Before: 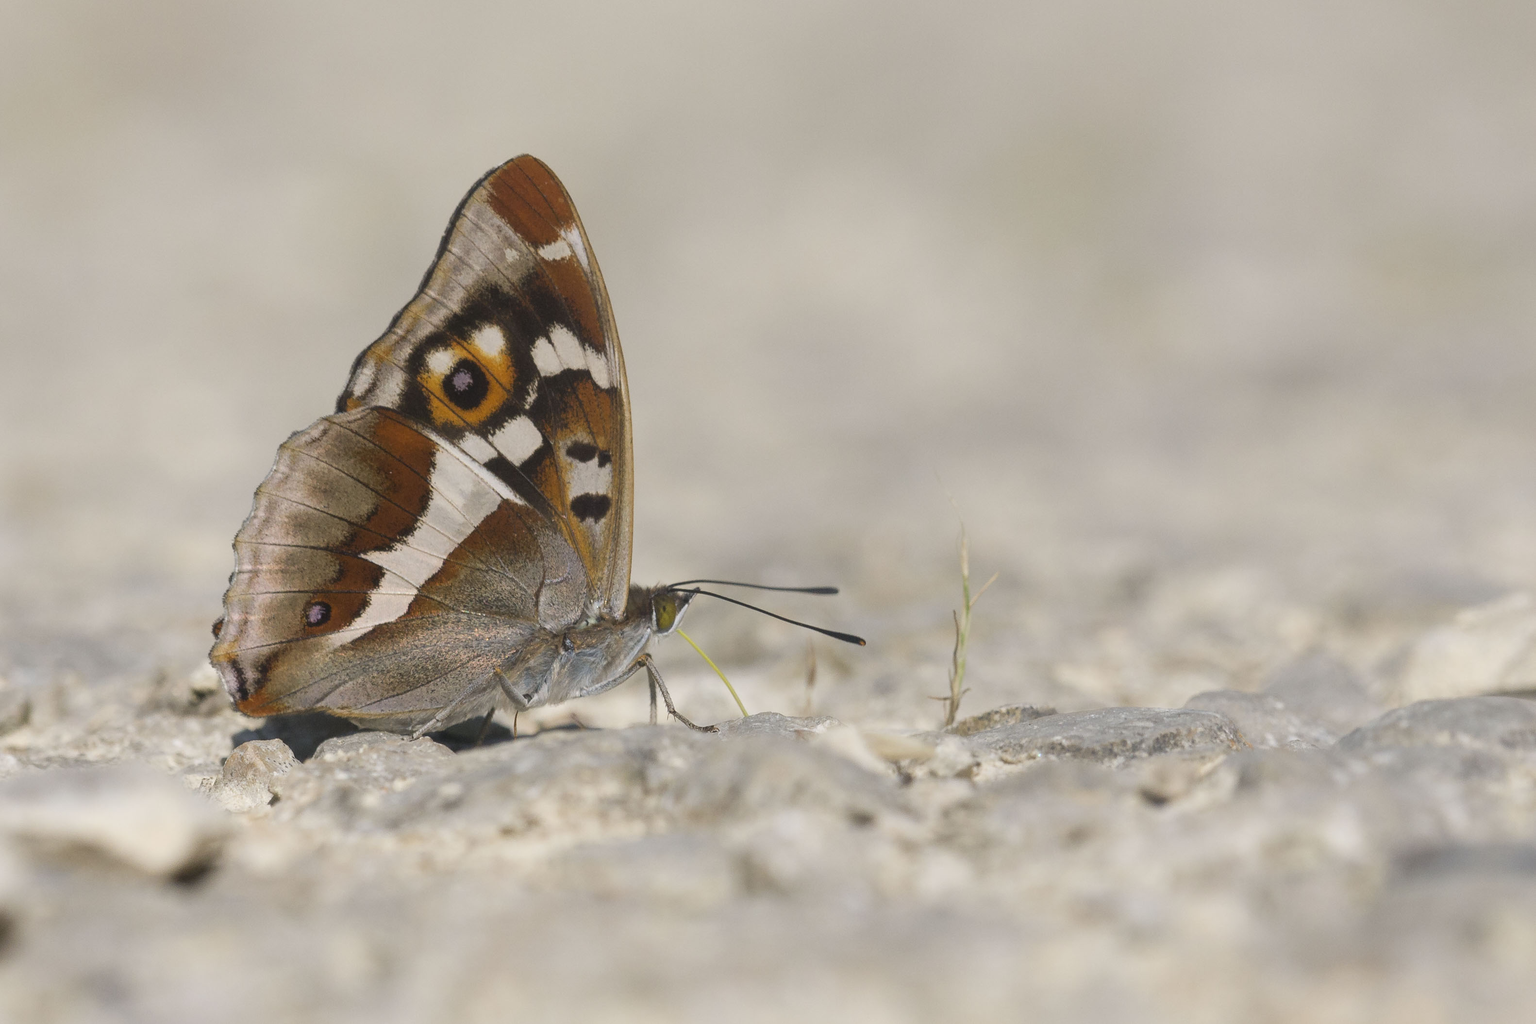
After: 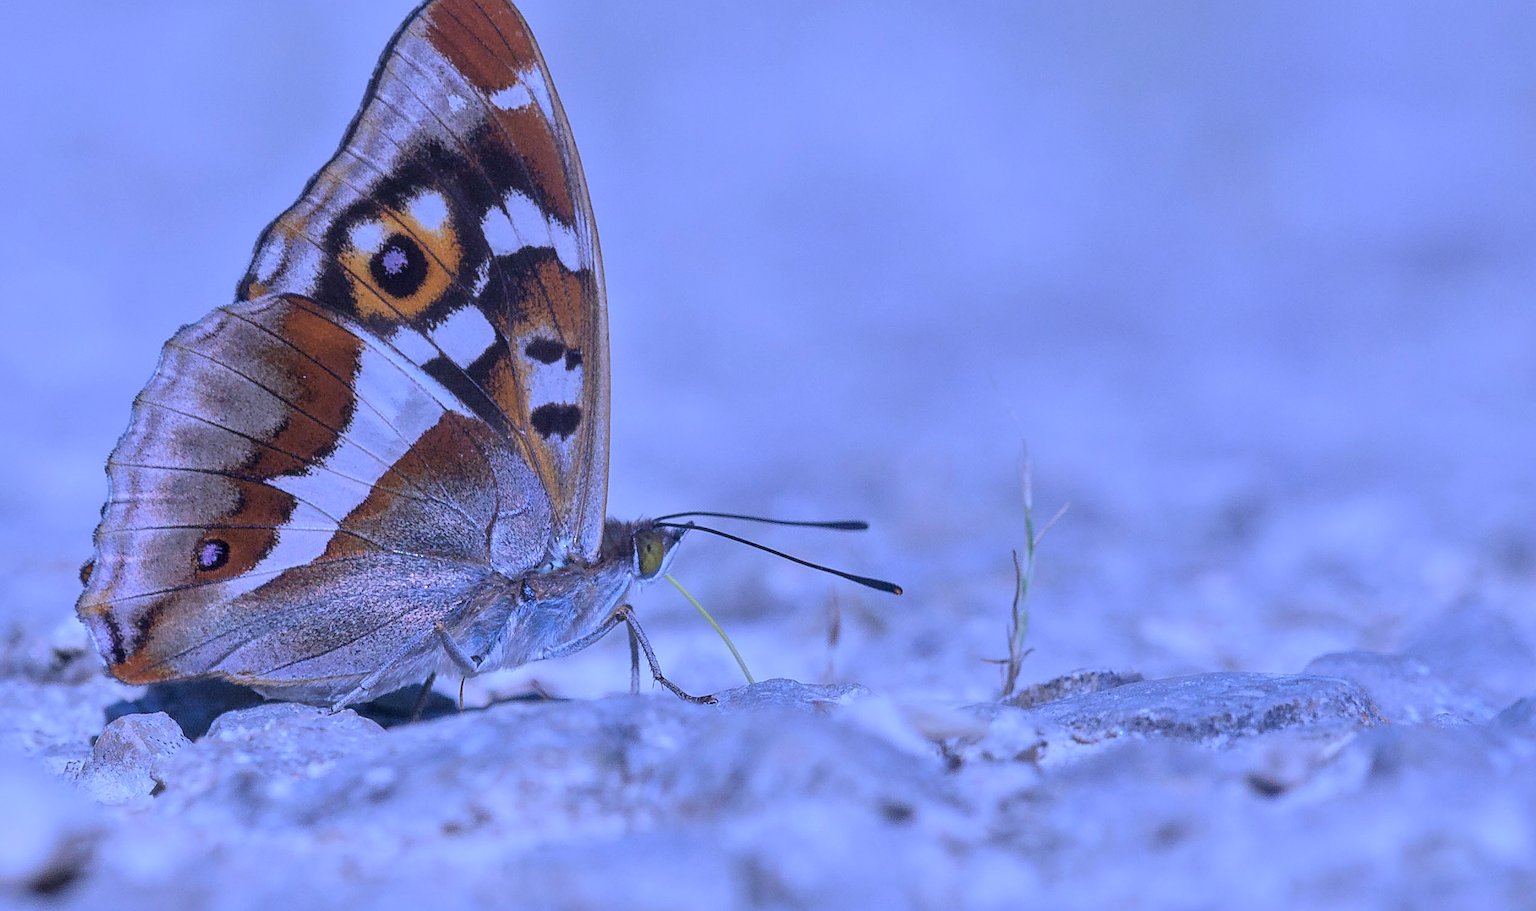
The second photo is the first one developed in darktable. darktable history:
crop: left 9.712%, top 16.928%, right 10.845%, bottom 12.332%
sharpen: on, module defaults
color calibration: output R [1.063, -0.012, -0.003, 0], output B [-0.079, 0.047, 1, 0], illuminant custom, x 0.46, y 0.43, temperature 2642.66 K
tone equalizer: -8 EV -0.002 EV, -7 EV 0.005 EV, -6 EV -0.008 EV, -5 EV 0.007 EV, -4 EV -0.042 EV, -3 EV -0.233 EV, -2 EV -0.662 EV, -1 EV -0.983 EV, +0 EV -0.969 EV, smoothing diameter 2%, edges refinement/feathering 20, mask exposure compensation -1.57 EV, filter diffusion 5
local contrast: on, module defaults
exposure: black level correction 0.001, exposure 0.3 EV, compensate highlight preservation false
